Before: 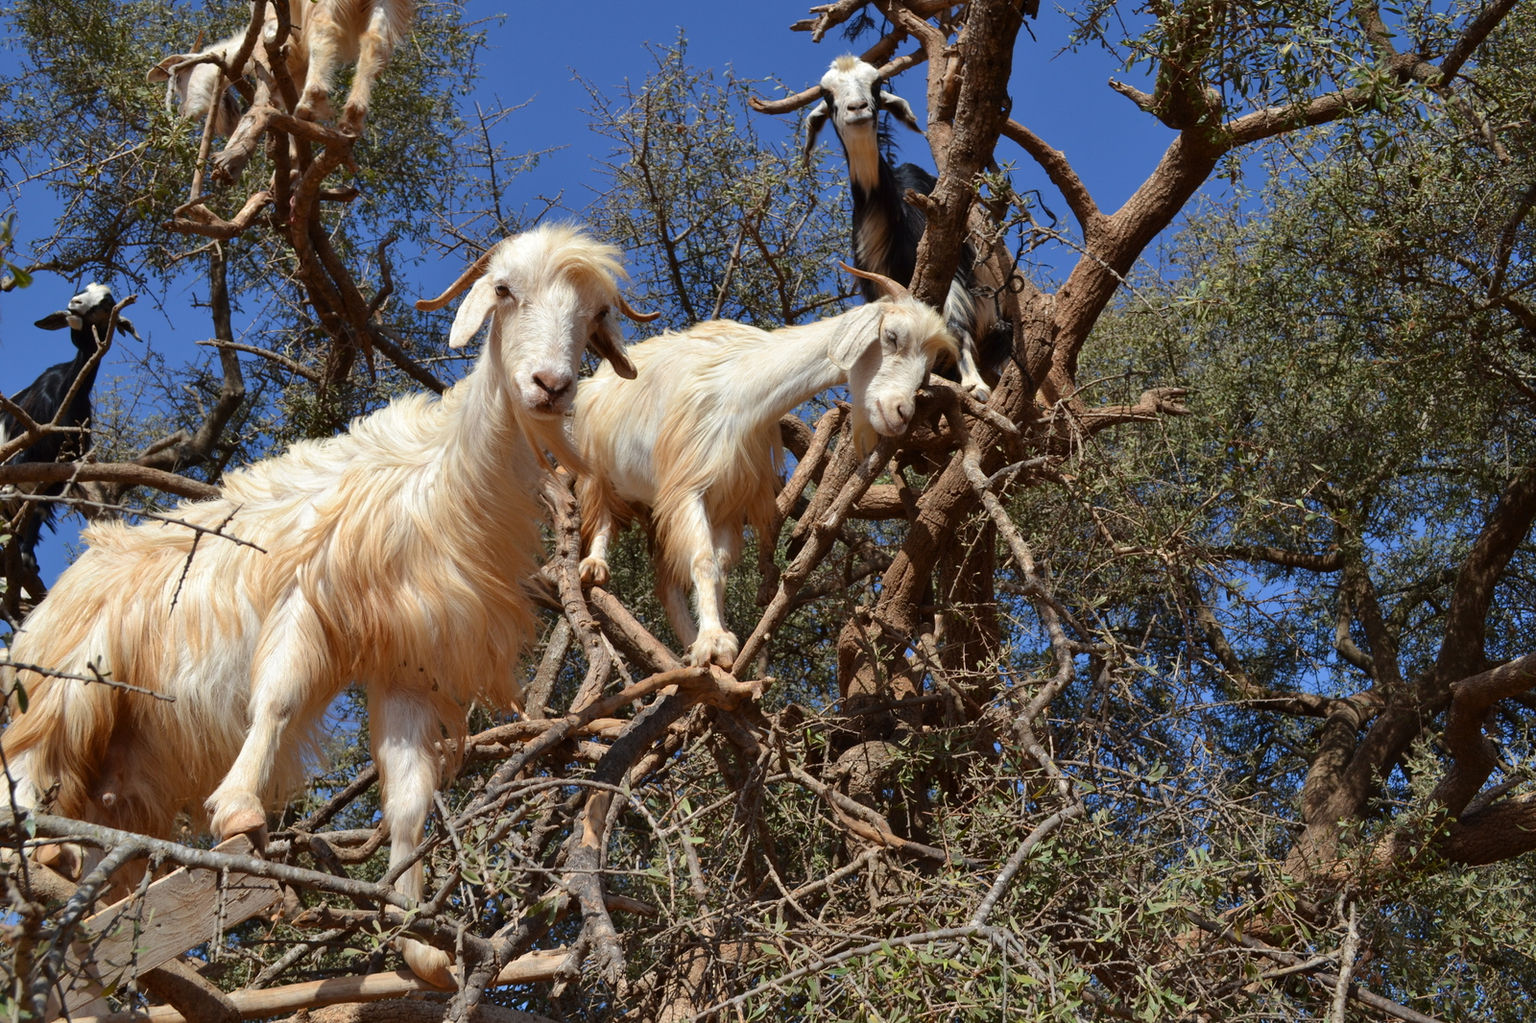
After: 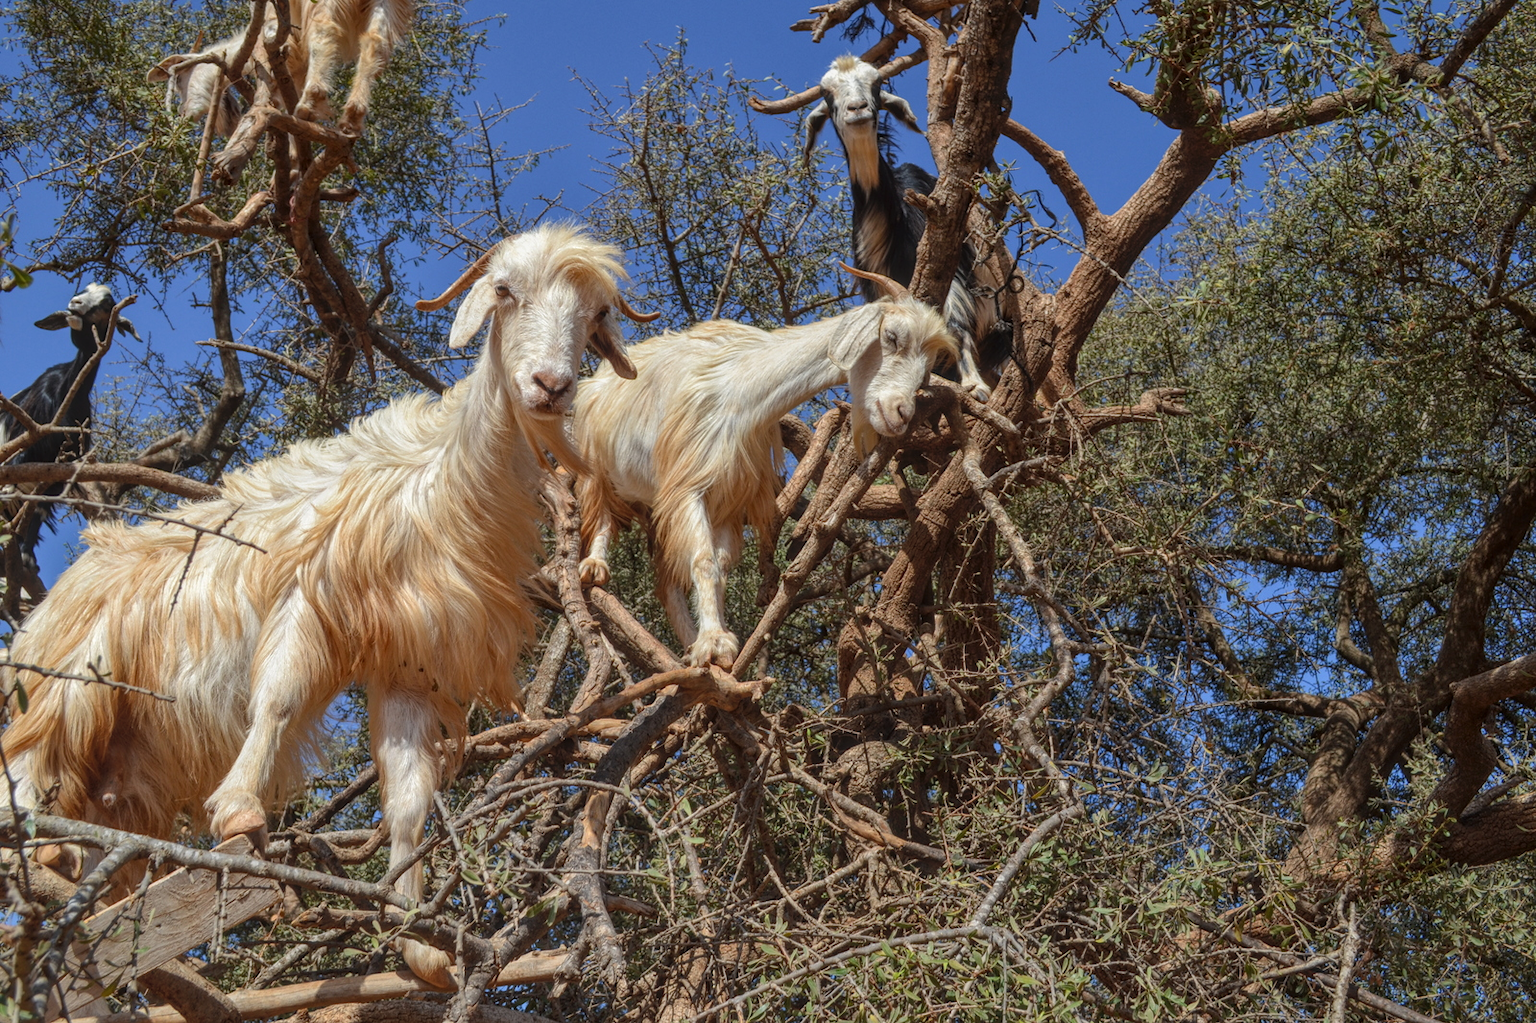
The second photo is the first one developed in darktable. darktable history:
local contrast: highlights 66%, shadows 35%, detail 166%, midtone range 0.2
